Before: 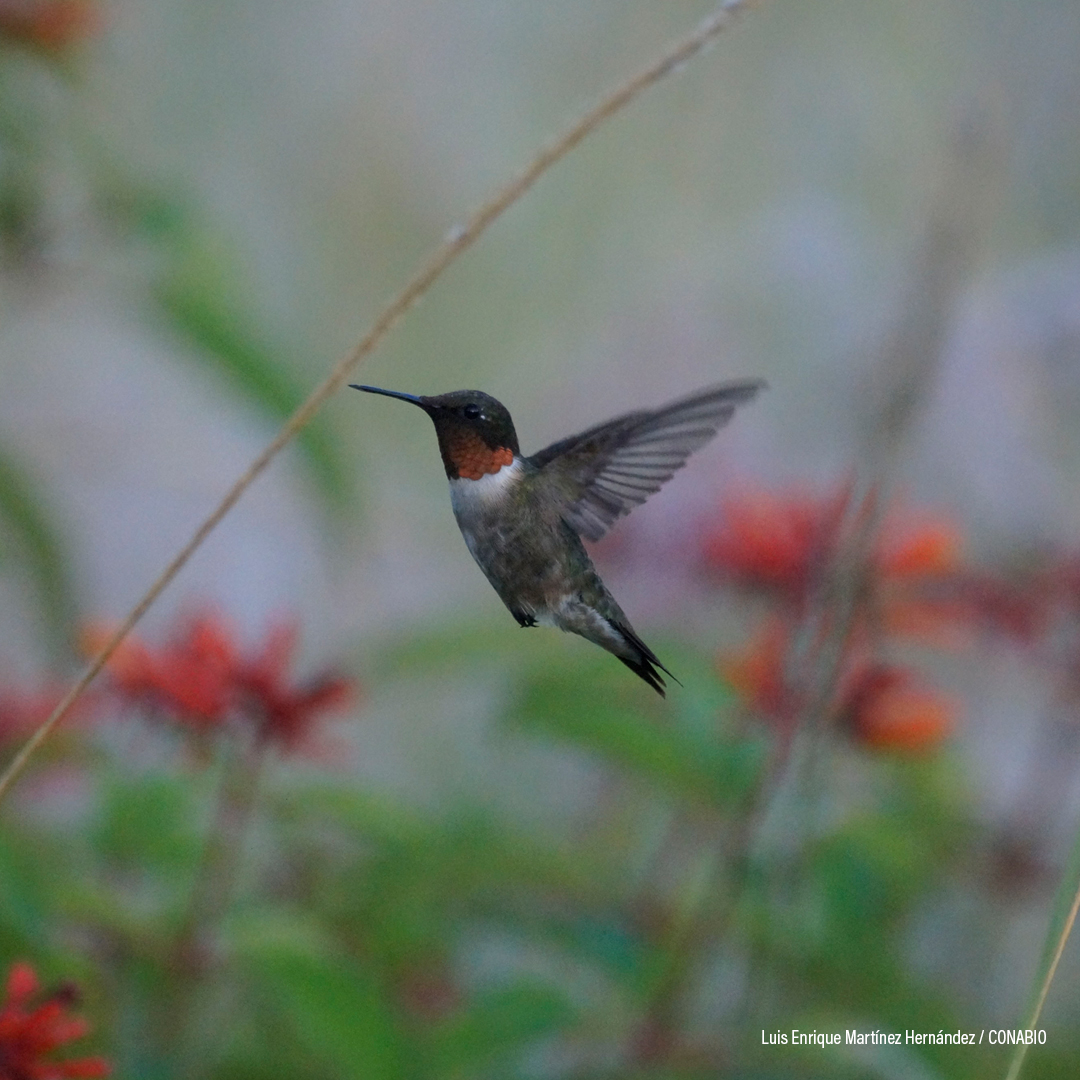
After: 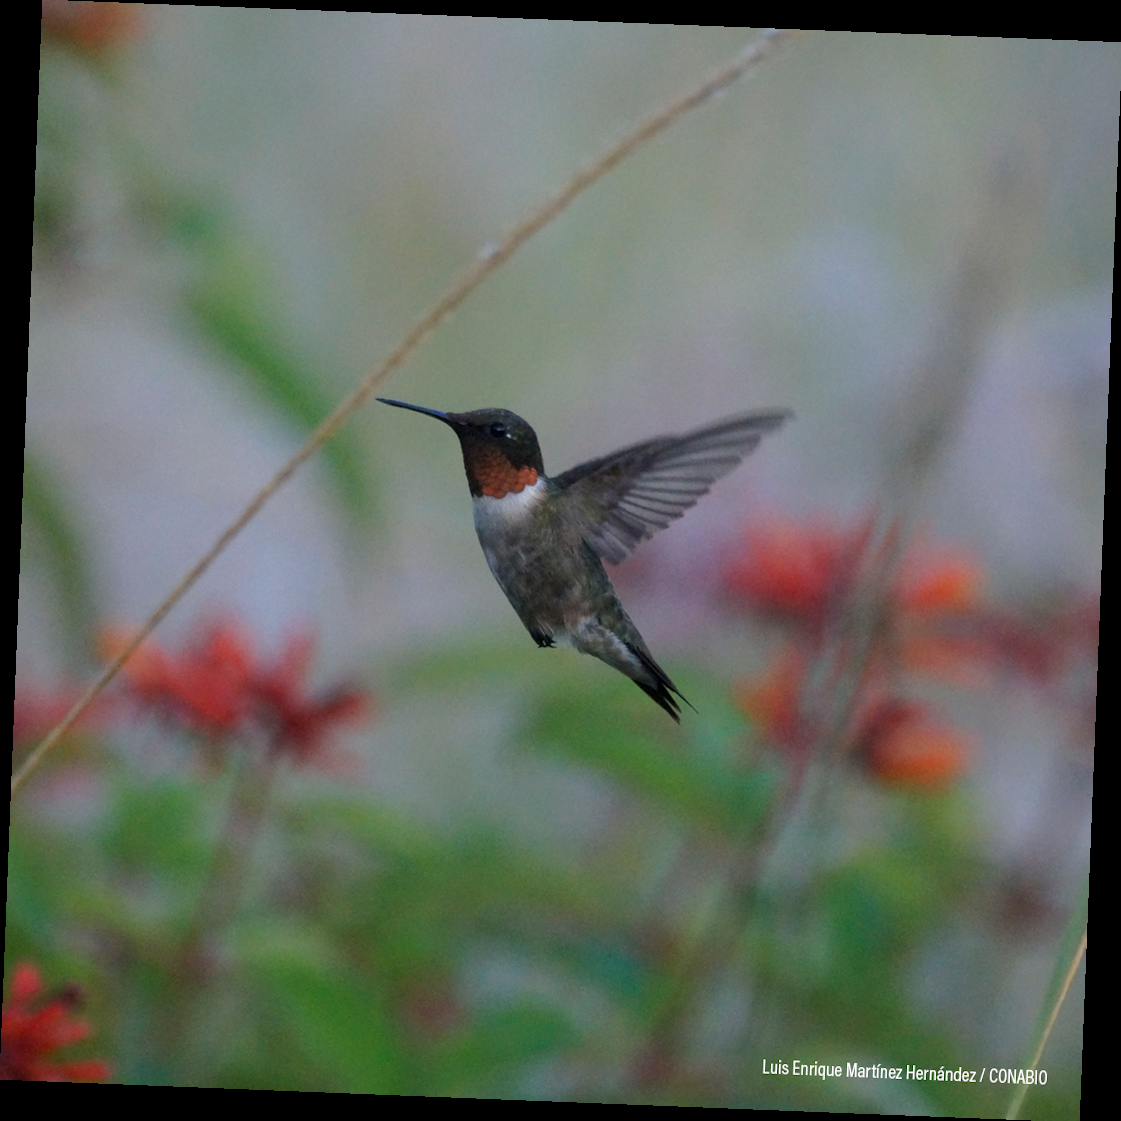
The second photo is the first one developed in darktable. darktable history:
rotate and perspective: rotation 2.27°, automatic cropping off
